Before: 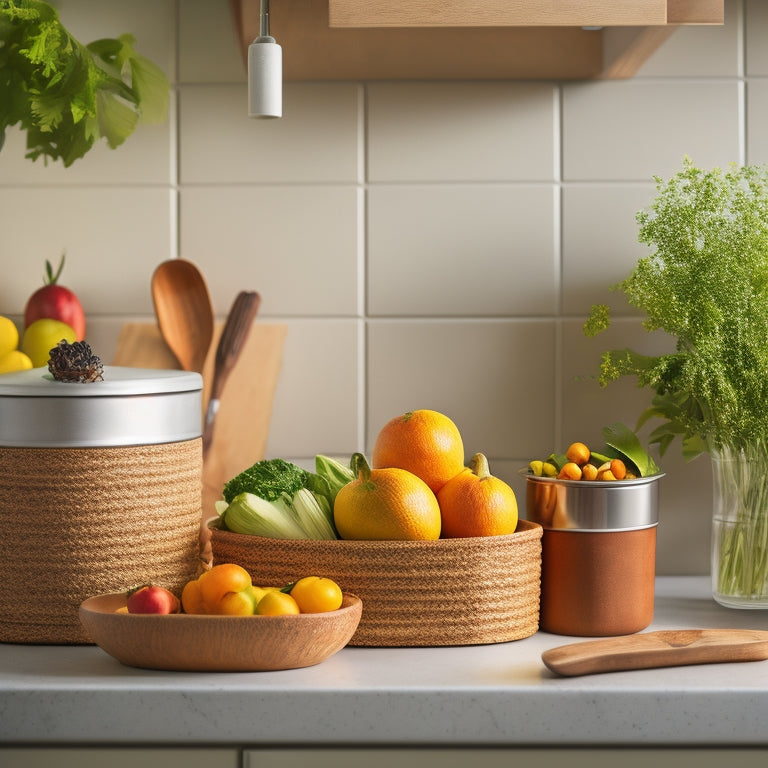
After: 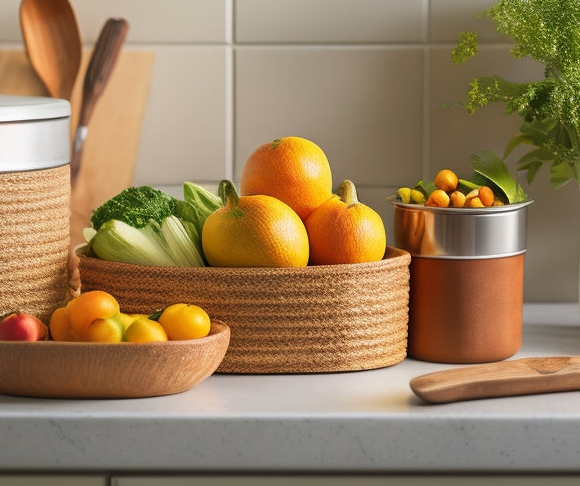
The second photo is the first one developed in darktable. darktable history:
crop and rotate: left 17.205%, top 35.644%, right 7.178%, bottom 0.975%
